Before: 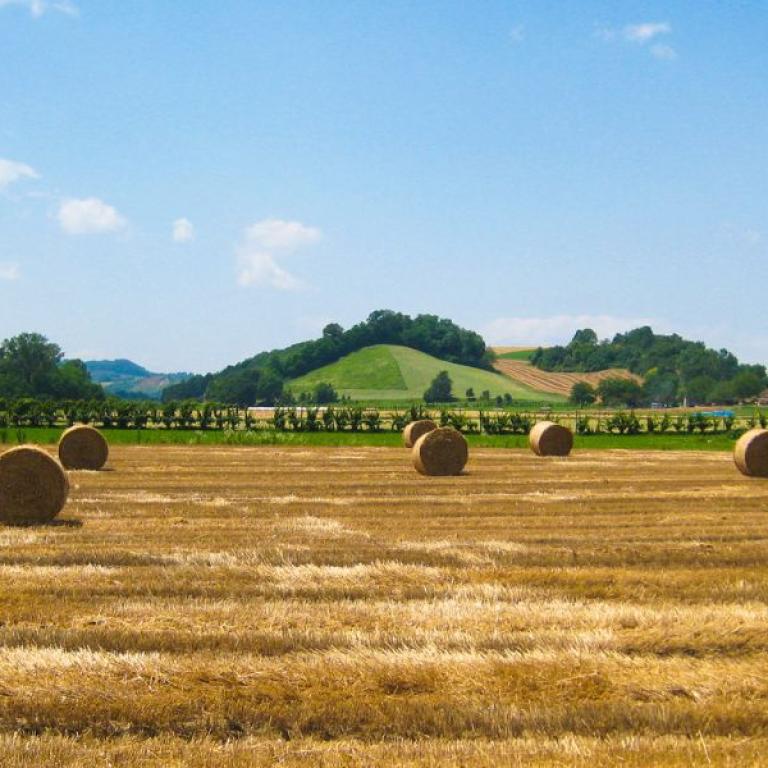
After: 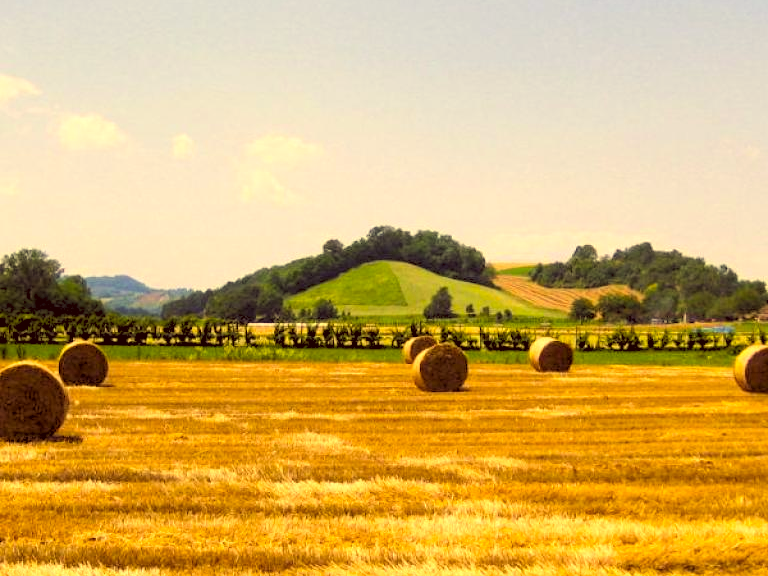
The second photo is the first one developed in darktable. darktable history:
crop: top 11.038%, bottom 13.962%
tone equalizer: -8 EV -0.75 EV, -7 EV -0.7 EV, -6 EV -0.6 EV, -5 EV -0.4 EV, -3 EV 0.4 EV, -2 EV 0.6 EV, -1 EV 0.7 EV, +0 EV 0.75 EV, edges refinement/feathering 500, mask exposure compensation -1.57 EV, preserve details no
color correction: highlights a* 10.12, highlights b* 39.04, shadows a* 14.62, shadows b* 3.37
rgb levels: preserve colors sum RGB, levels [[0.038, 0.433, 0.934], [0, 0.5, 1], [0, 0.5, 1]]
